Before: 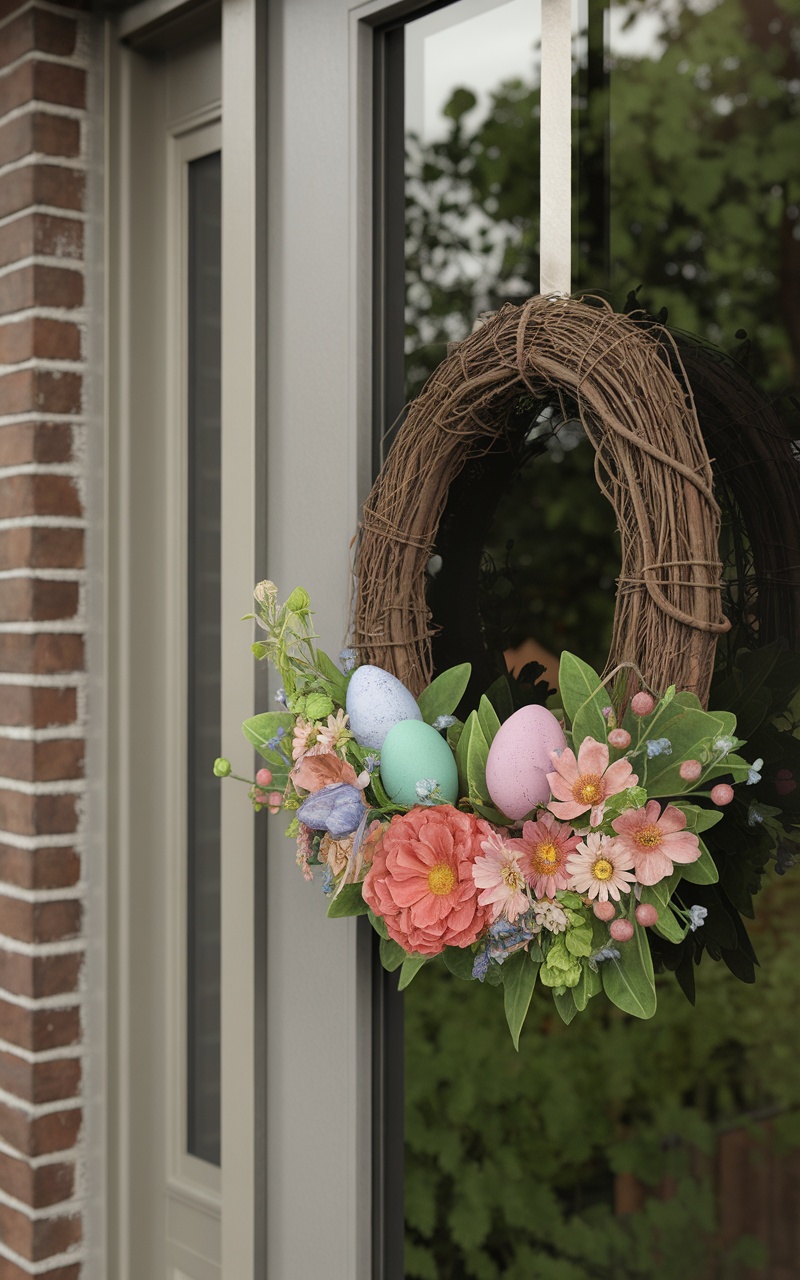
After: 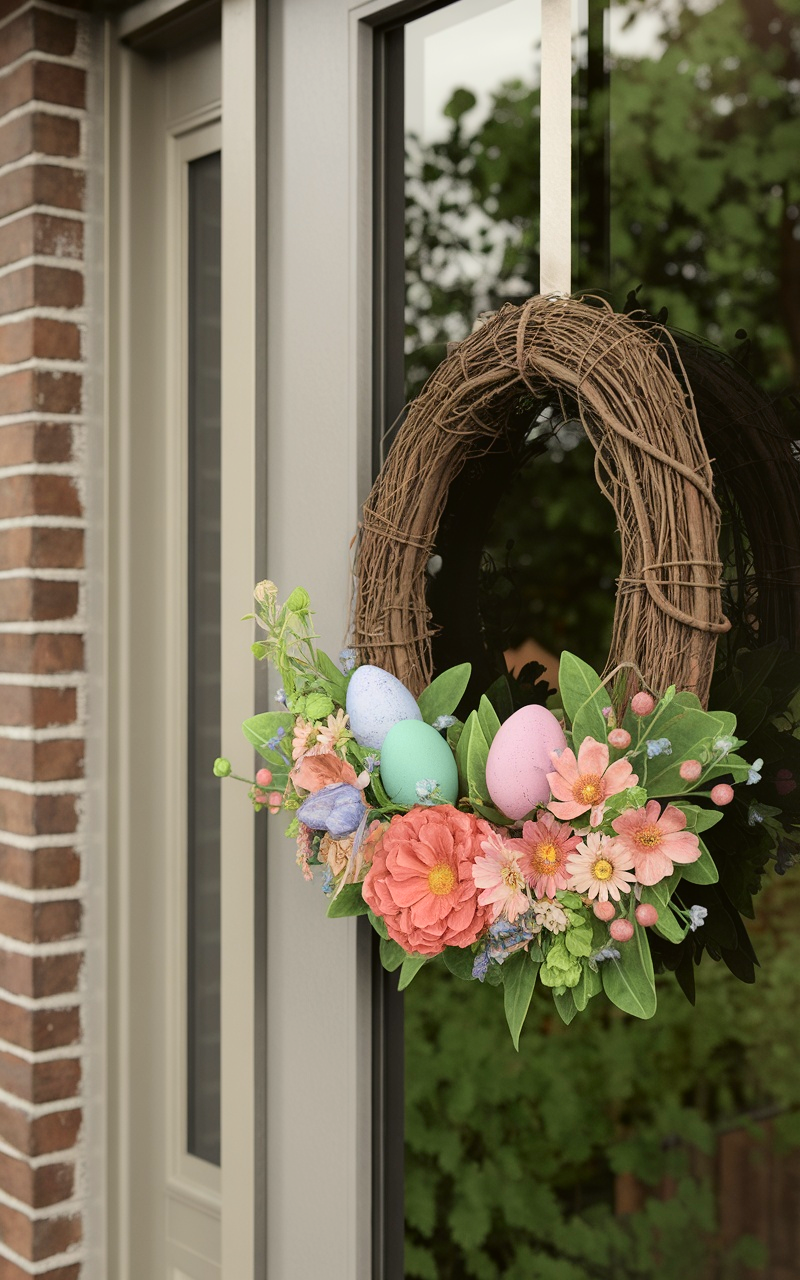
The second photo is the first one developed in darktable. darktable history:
tone curve: curves: ch0 [(0, 0.01) (0.052, 0.045) (0.136, 0.133) (0.29, 0.332) (0.453, 0.531) (0.676, 0.751) (0.89, 0.919) (1, 1)]; ch1 [(0, 0) (0.094, 0.081) (0.285, 0.299) (0.385, 0.403) (0.447, 0.429) (0.495, 0.496) (0.544, 0.552) (0.589, 0.612) (0.722, 0.728) (1, 1)]; ch2 [(0, 0) (0.257, 0.217) (0.43, 0.421) (0.498, 0.507) (0.531, 0.544) (0.56, 0.579) (0.625, 0.642) (1, 1)], color space Lab, independent channels, preserve colors none
